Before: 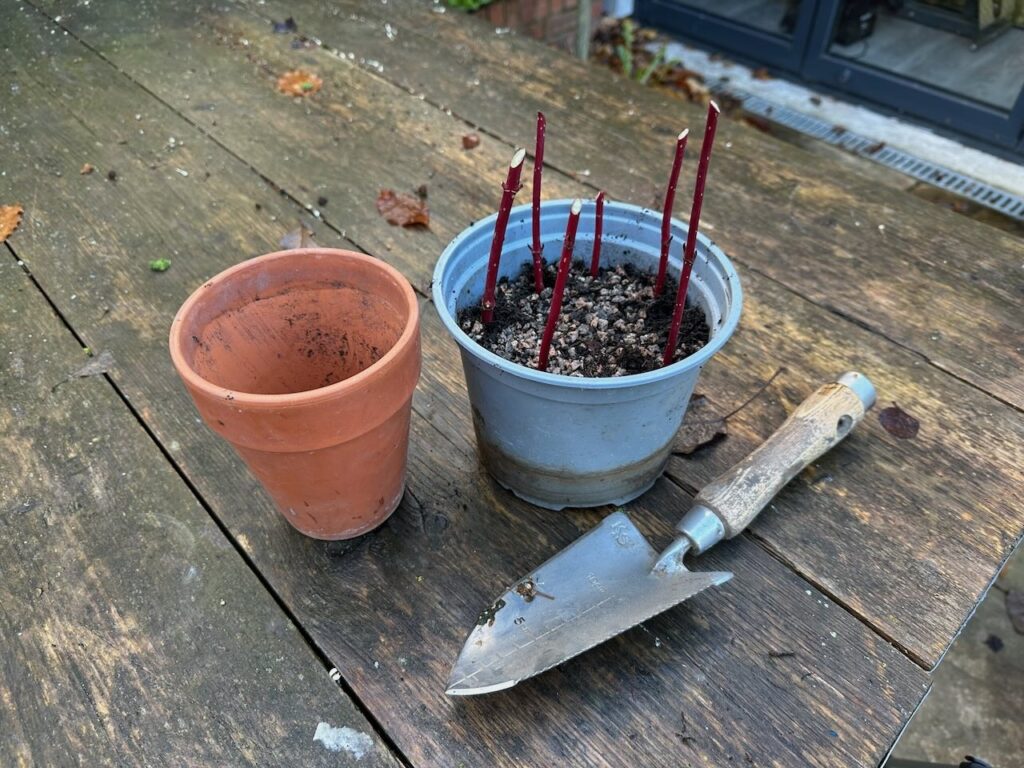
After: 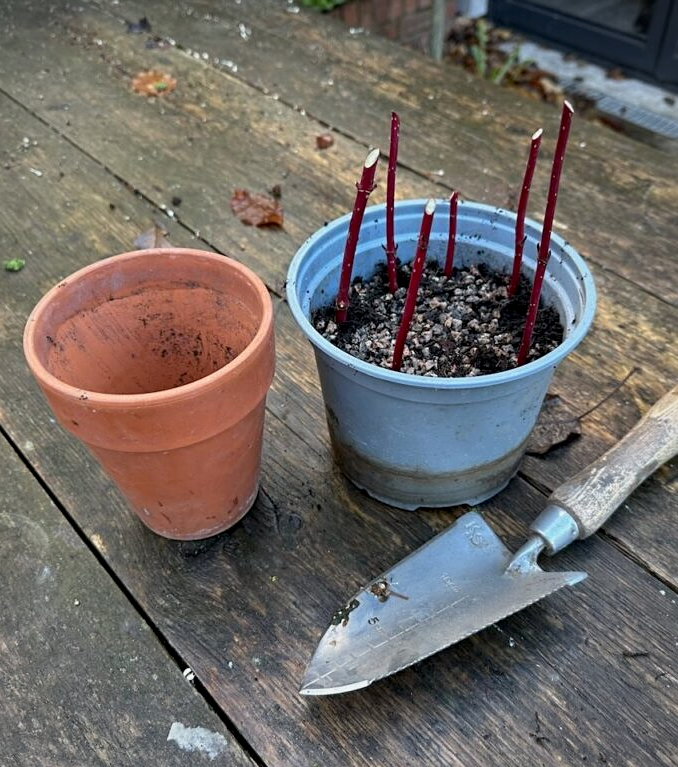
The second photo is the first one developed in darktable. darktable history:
crop and rotate: left 14.32%, right 19.387%
vignetting: brightness -0.291
sharpen: amount 0.203
